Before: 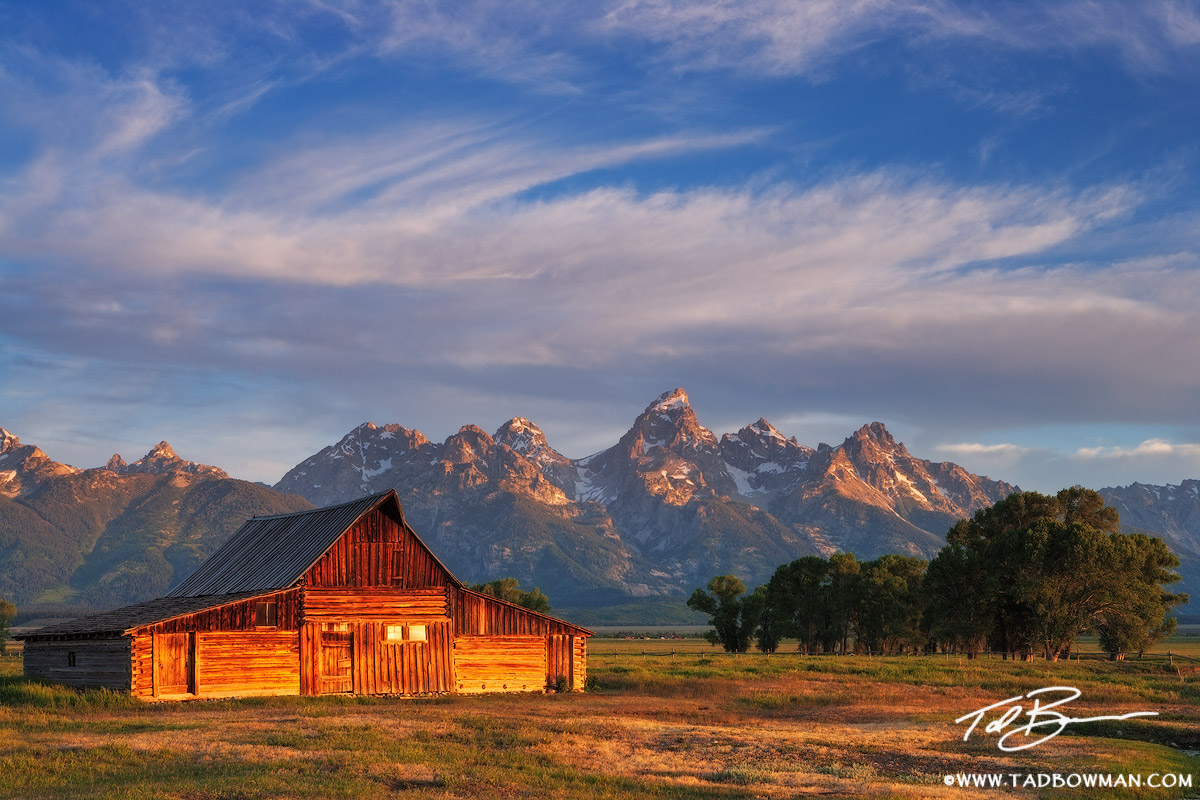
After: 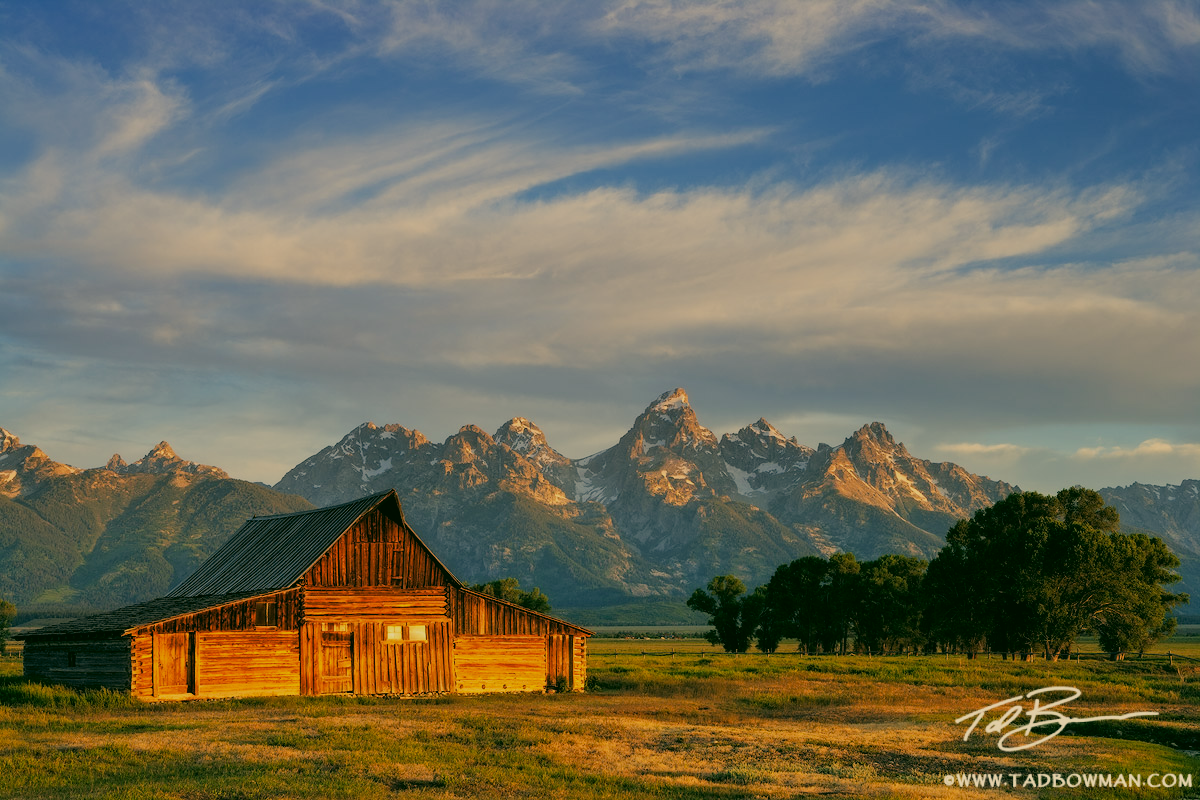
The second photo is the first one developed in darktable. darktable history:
color correction: highlights a* 5.3, highlights b* 24.26, shadows a* -15.58, shadows b* 4.02
contrast brightness saturation: saturation -0.05
filmic rgb: black relative exposure -7.65 EV, white relative exposure 4.56 EV, hardness 3.61
